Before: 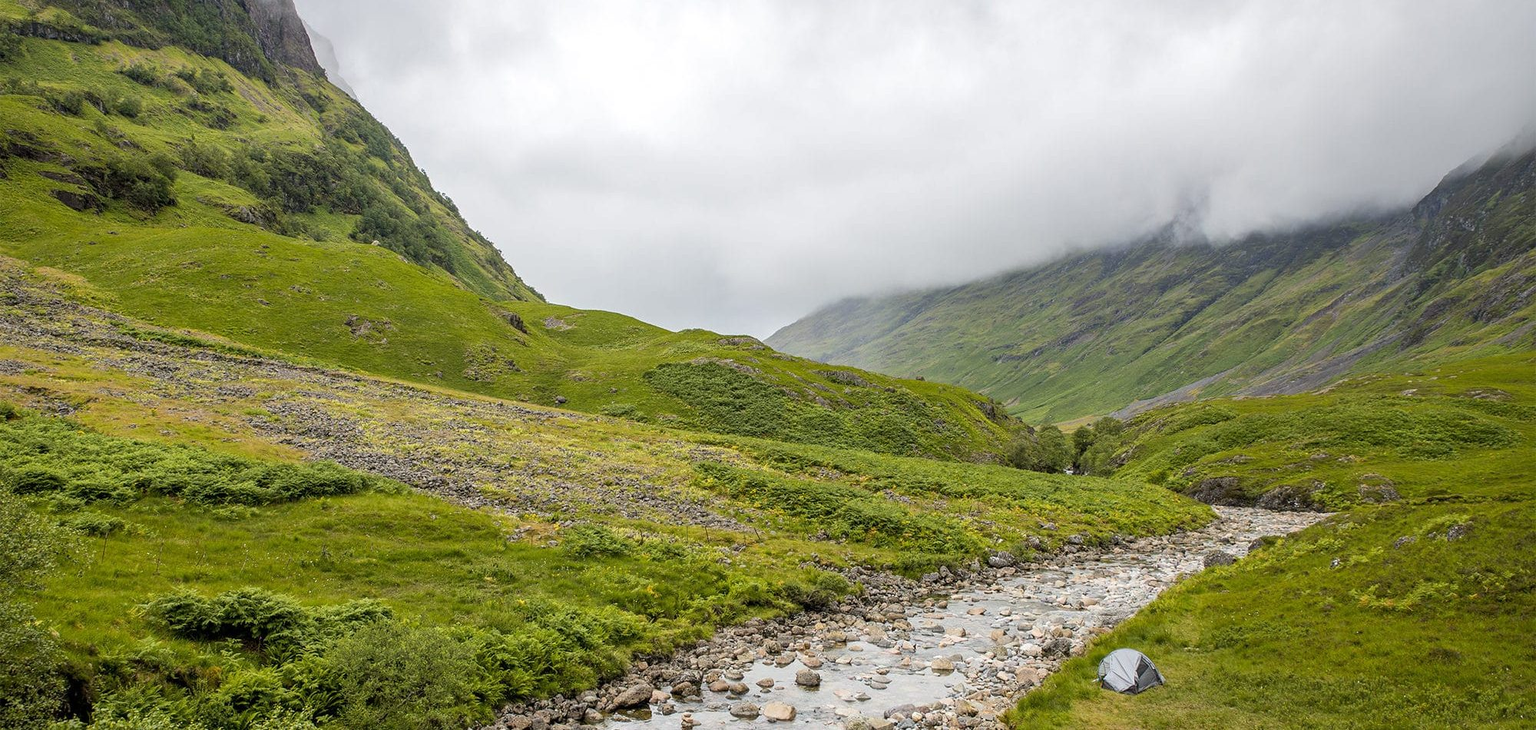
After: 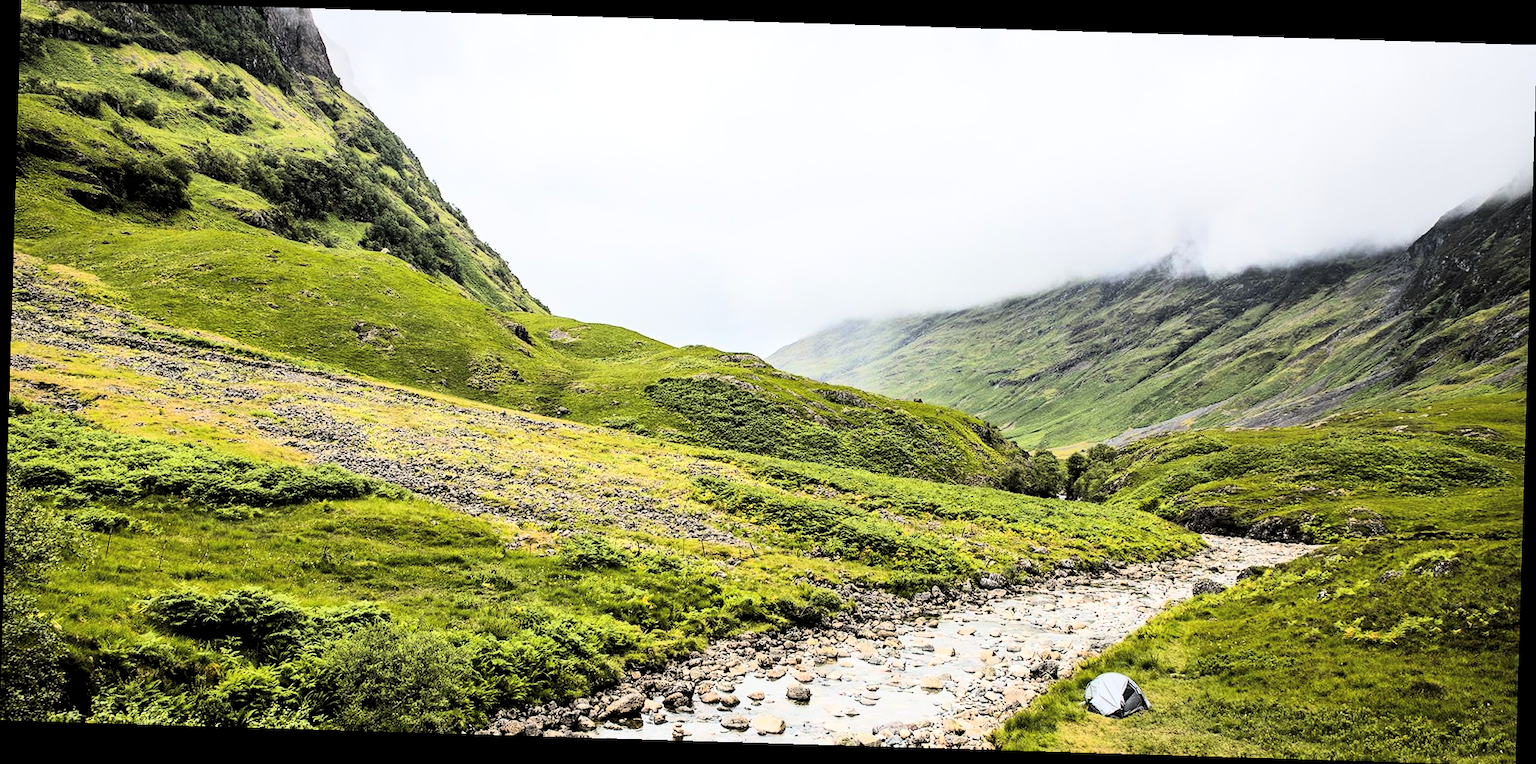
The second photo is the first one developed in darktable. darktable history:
levels: mode automatic, black 8.58%, gray 59.42%, levels [0, 0.445, 1]
rgb curve: curves: ch0 [(0, 0) (0.21, 0.15) (0.24, 0.21) (0.5, 0.75) (0.75, 0.96) (0.89, 0.99) (1, 1)]; ch1 [(0, 0.02) (0.21, 0.13) (0.25, 0.2) (0.5, 0.67) (0.75, 0.9) (0.89, 0.97) (1, 1)]; ch2 [(0, 0.02) (0.21, 0.13) (0.25, 0.2) (0.5, 0.67) (0.75, 0.9) (0.89, 0.97) (1, 1)], compensate middle gray true
rotate and perspective: rotation 1.72°, automatic cropping off
